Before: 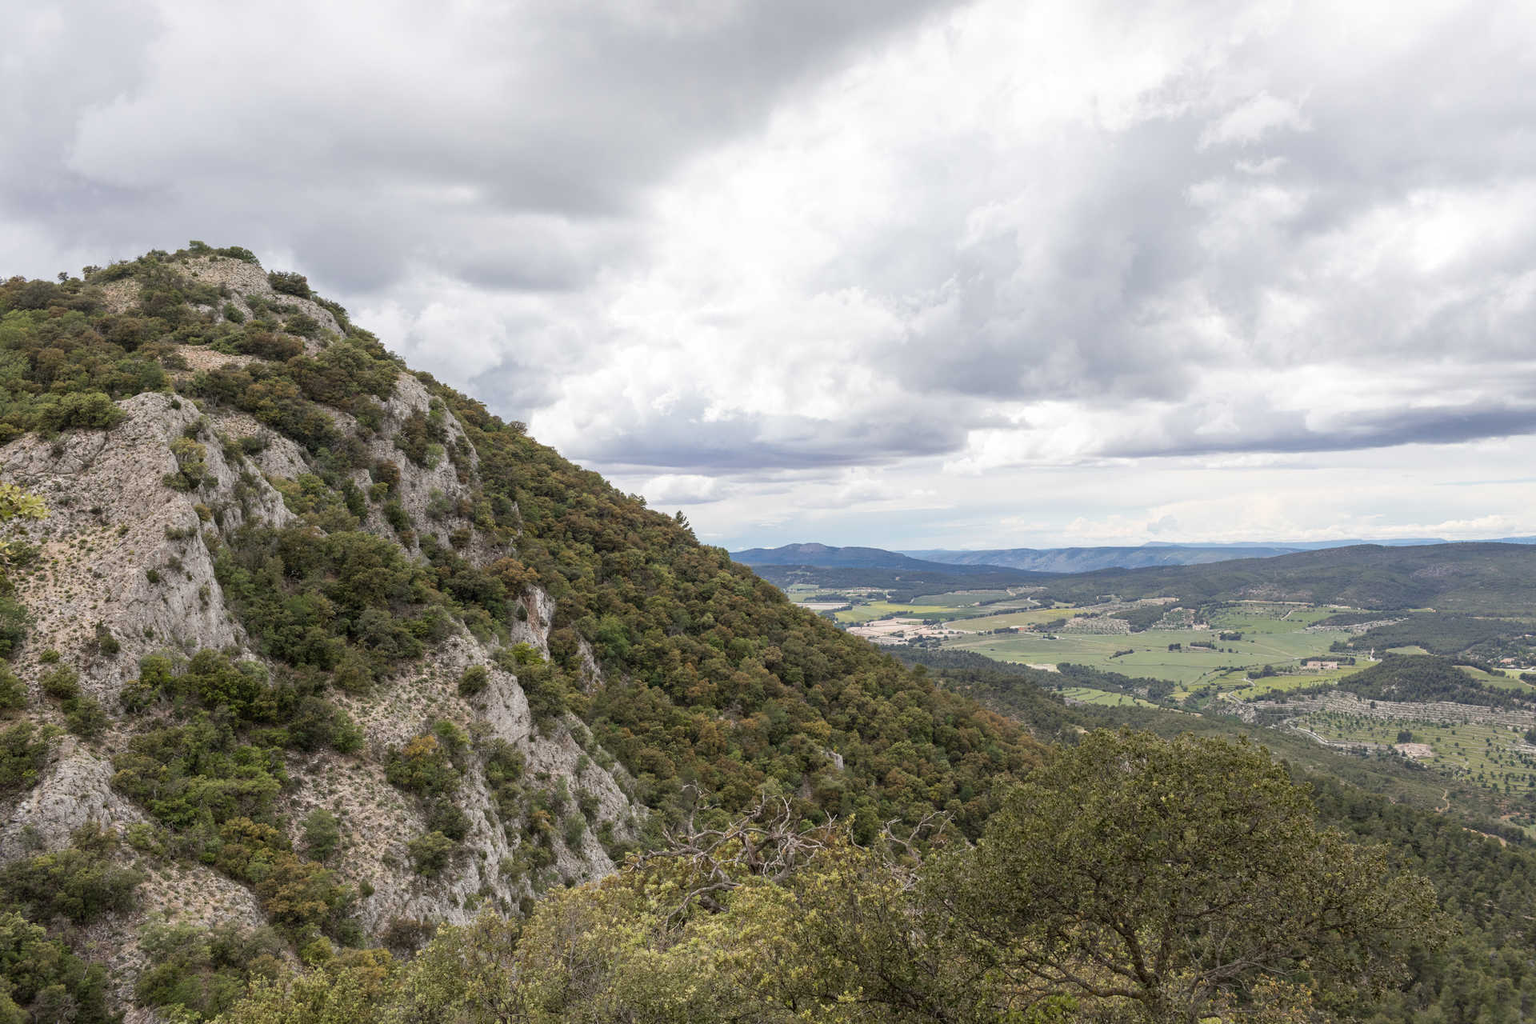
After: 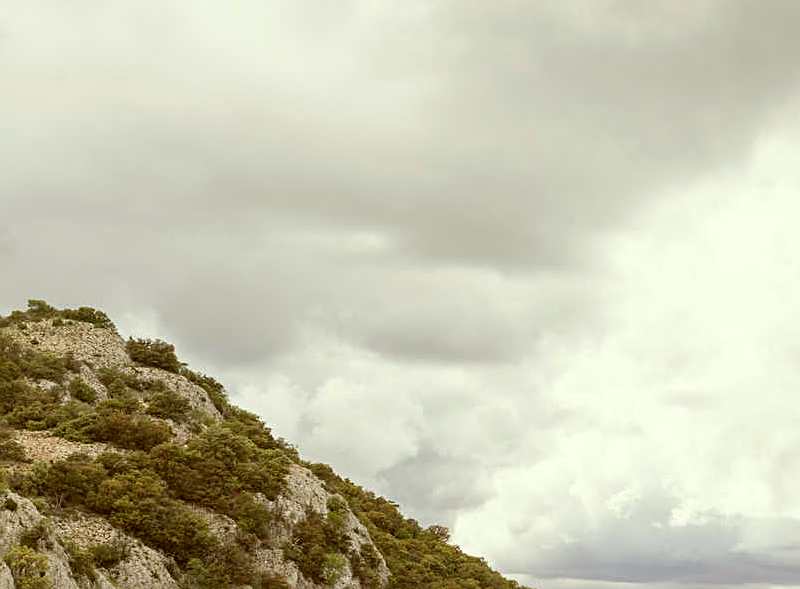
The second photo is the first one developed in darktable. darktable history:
color correction: highlights a* -5.42, highlights b* 9.8, shadows a* 9.56, shadows b* 24.13
crop and rotate: left 10.886%, top 0.104%, right 47.433%, bottom 53.839%
contrast brightness saturation: contrast 0.078, saturation 0.019
sharpen: on, module defaults
